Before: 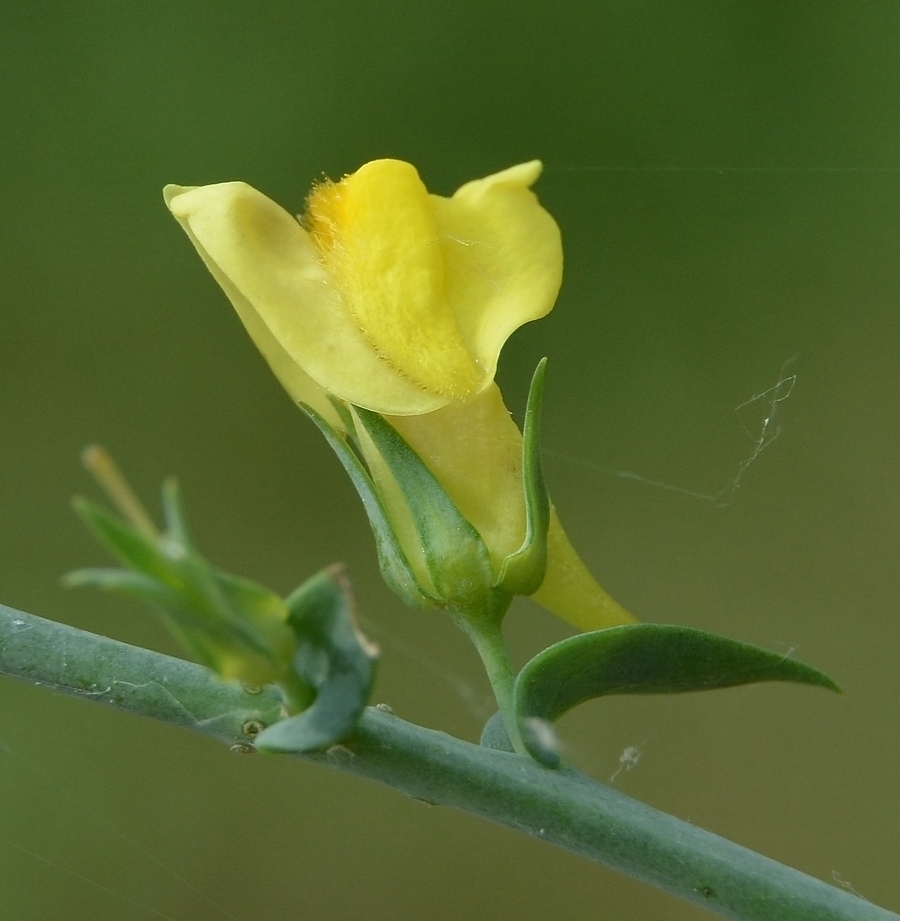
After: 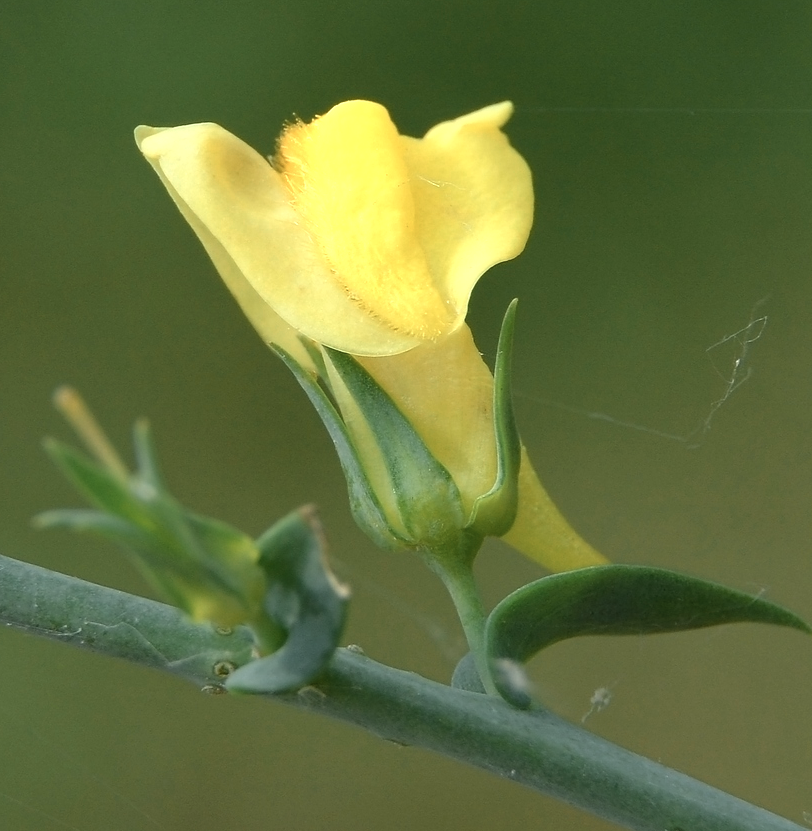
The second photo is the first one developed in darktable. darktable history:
color zones: curves: ch0 [(0.018, 0.548) (0.197, 0.654) (0.425, 0.447) (0.605, 0.658) (0.732, 0.579)]; ch1 [(0.105, 0.531) (0.224, 0.531) (0.386, 0.39) (0.618, 0.456) (0.732, 0.456) (0.956, 0.421)]; ch2 [(0.039, 0.583) (0.215, 0.465) (0.399, 0.544) (0.465, 0.548) (0.614, 0.447) (0.724, 0.43) (0.882, 0.623) (0.956, 0.632)]
crop: left 3.305%, top 6.436%, right 6.389%, bottom 3.258%
